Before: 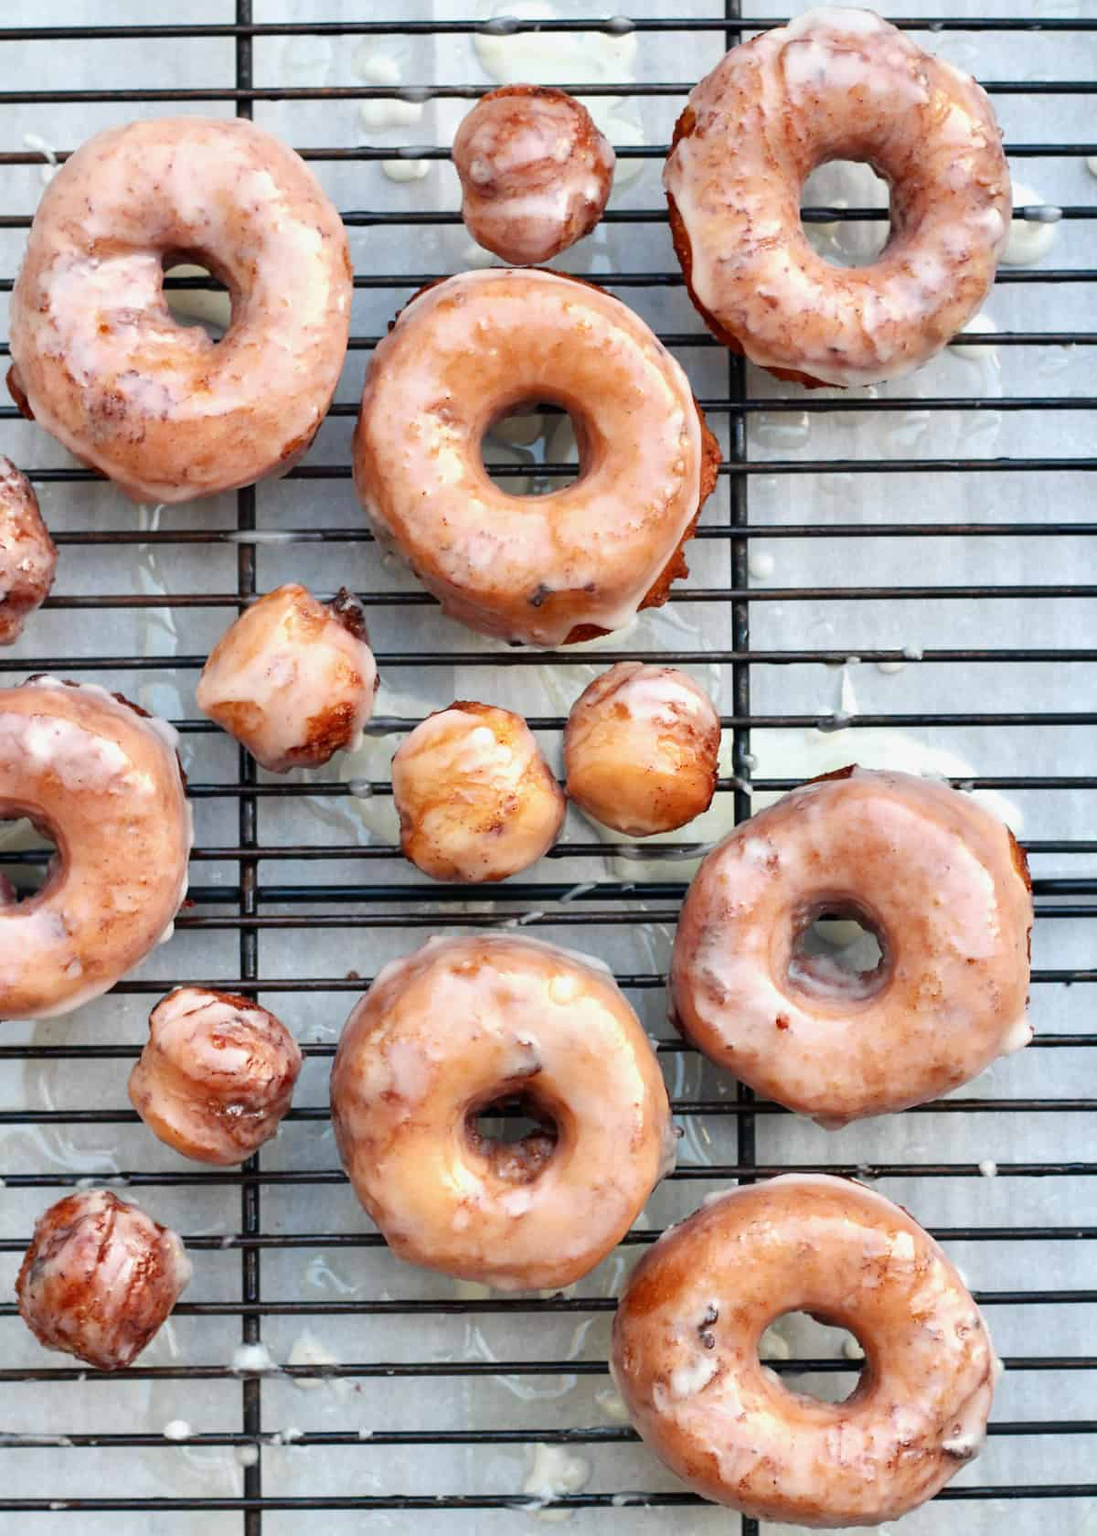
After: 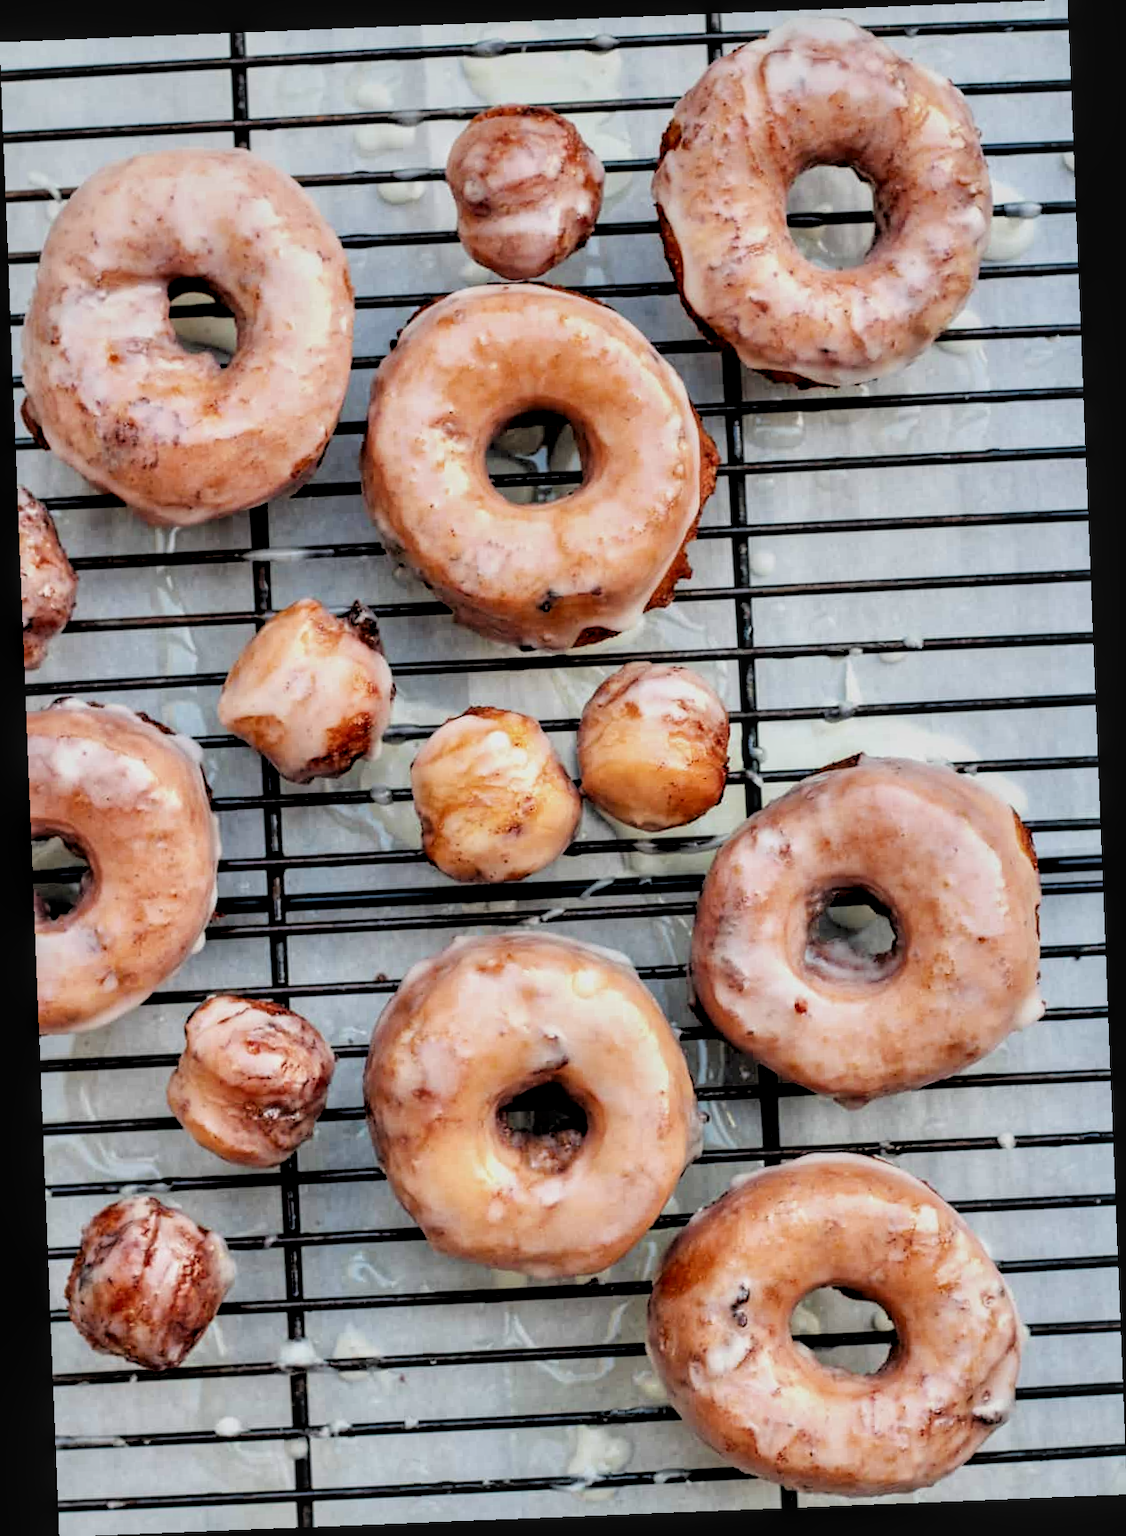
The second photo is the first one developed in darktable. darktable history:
filmic rgb: black relative exposure -3.31 EV, white relative exposure 3.45 EV, hardness 2.36, contrast 1.103
rotate and perspective: rotation -2.29°, automatic cropping off
local contrast: detail 130%
